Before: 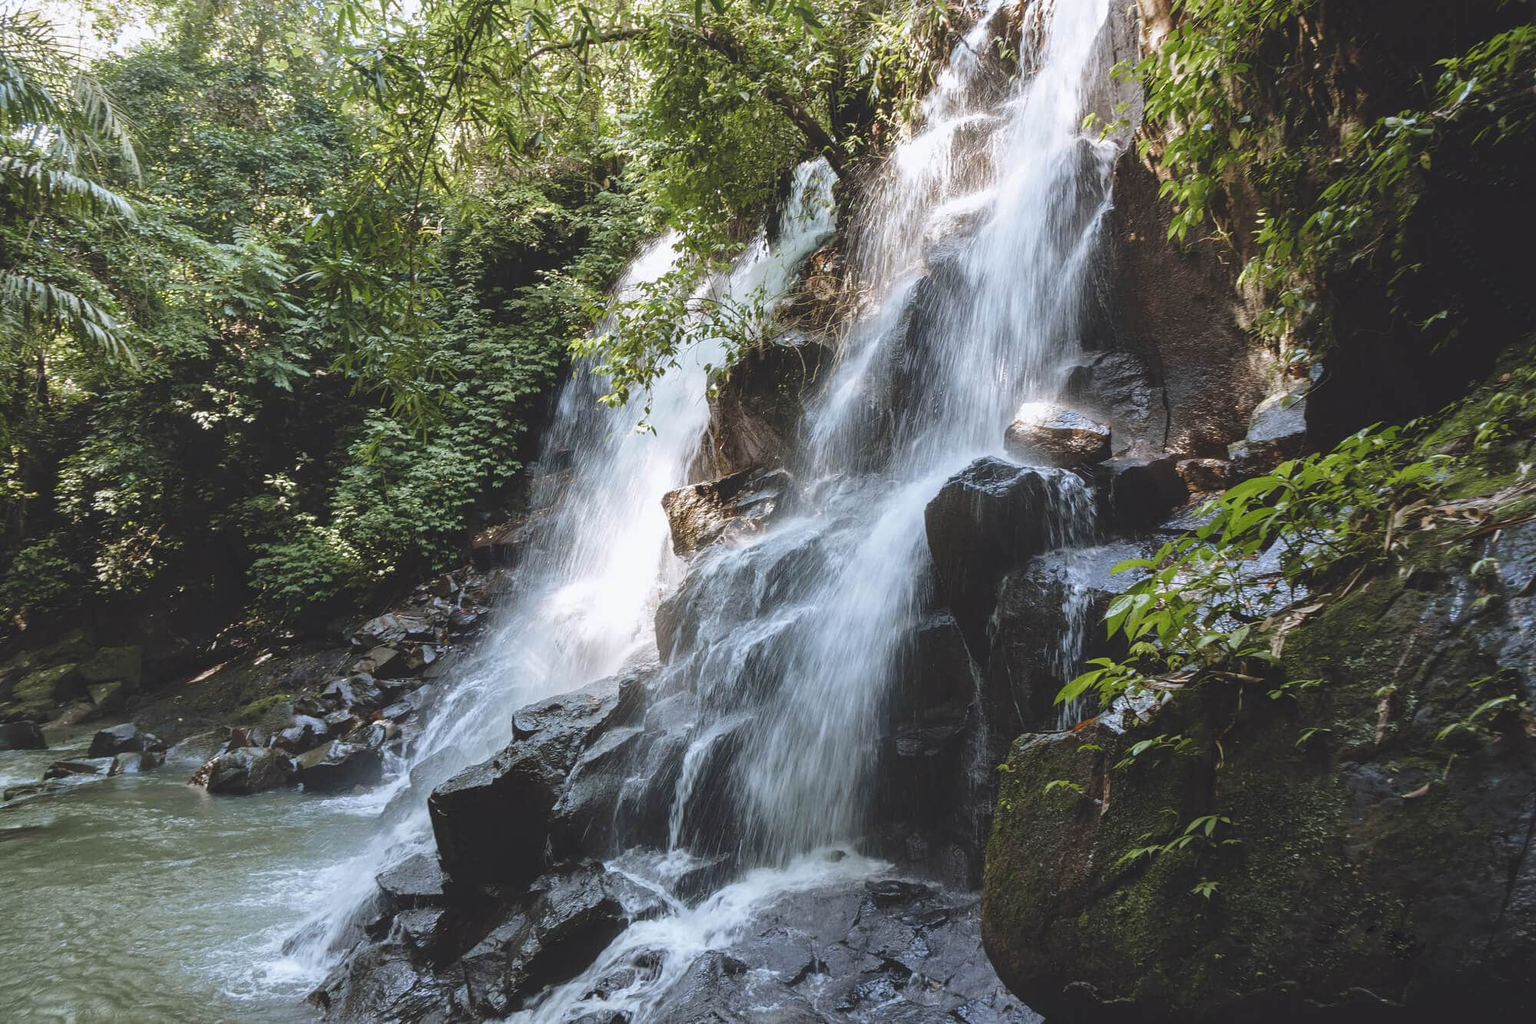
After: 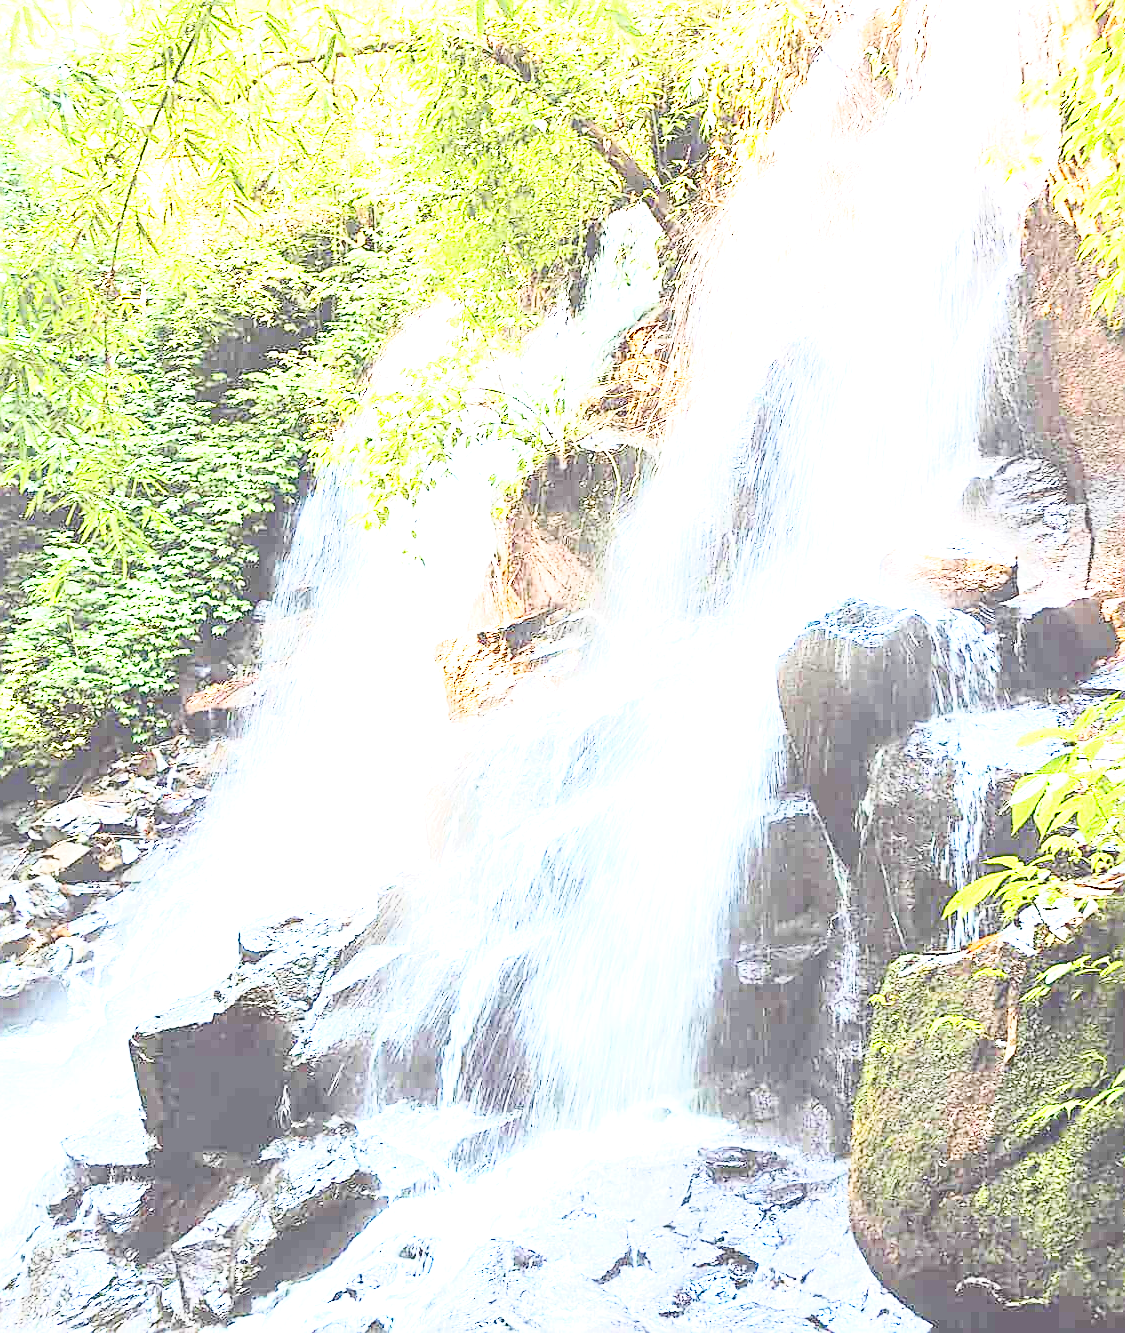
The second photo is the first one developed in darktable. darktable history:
tone curve: curves: ch0 [(0, 0) (0.051, 0.047) (0.102, 0.099) (0.236, 0.249) (0.429, 0.473) (0.67, 0.755) (0.875, 0.948) (1, 0.985)]; ch1 [(0, 0) (0.339, 0.298) (0.402, 0.363) (0.453, 0.413) (0.485, 0.469) (0.494, 0.493) (0.504, 0.502) (0.515, 0.526) (0.563, 0.591) (0.597, 0.639) (0.834, 0.888) (1, 1)]; ch2 [(0, 0) (0.362, 0.353) (0.425, 0.439) (0.501, 0.501) (0.537, 0.538) (0.58, 0.59) (0.642, 0.669) (0.773, 0.856) (1, 1)], color space Lab, linked channels, preserve colors none
contrast brightness saturation: contrast 0.224, brightness -0.186, saturation 0.234
base curve: curves: ch0 [(0, 0) (0.032, 0.025) (0.121, 0.166) (0.206, 0.329) (0.605, 0.79) (1, 1)], preserve colors none
exposure: exposure 2.914 EV, compensate exposure bias true, compensate highlight preservation false
crop: left 21.498%, right 22.22%
sharpen: on, module defaults
